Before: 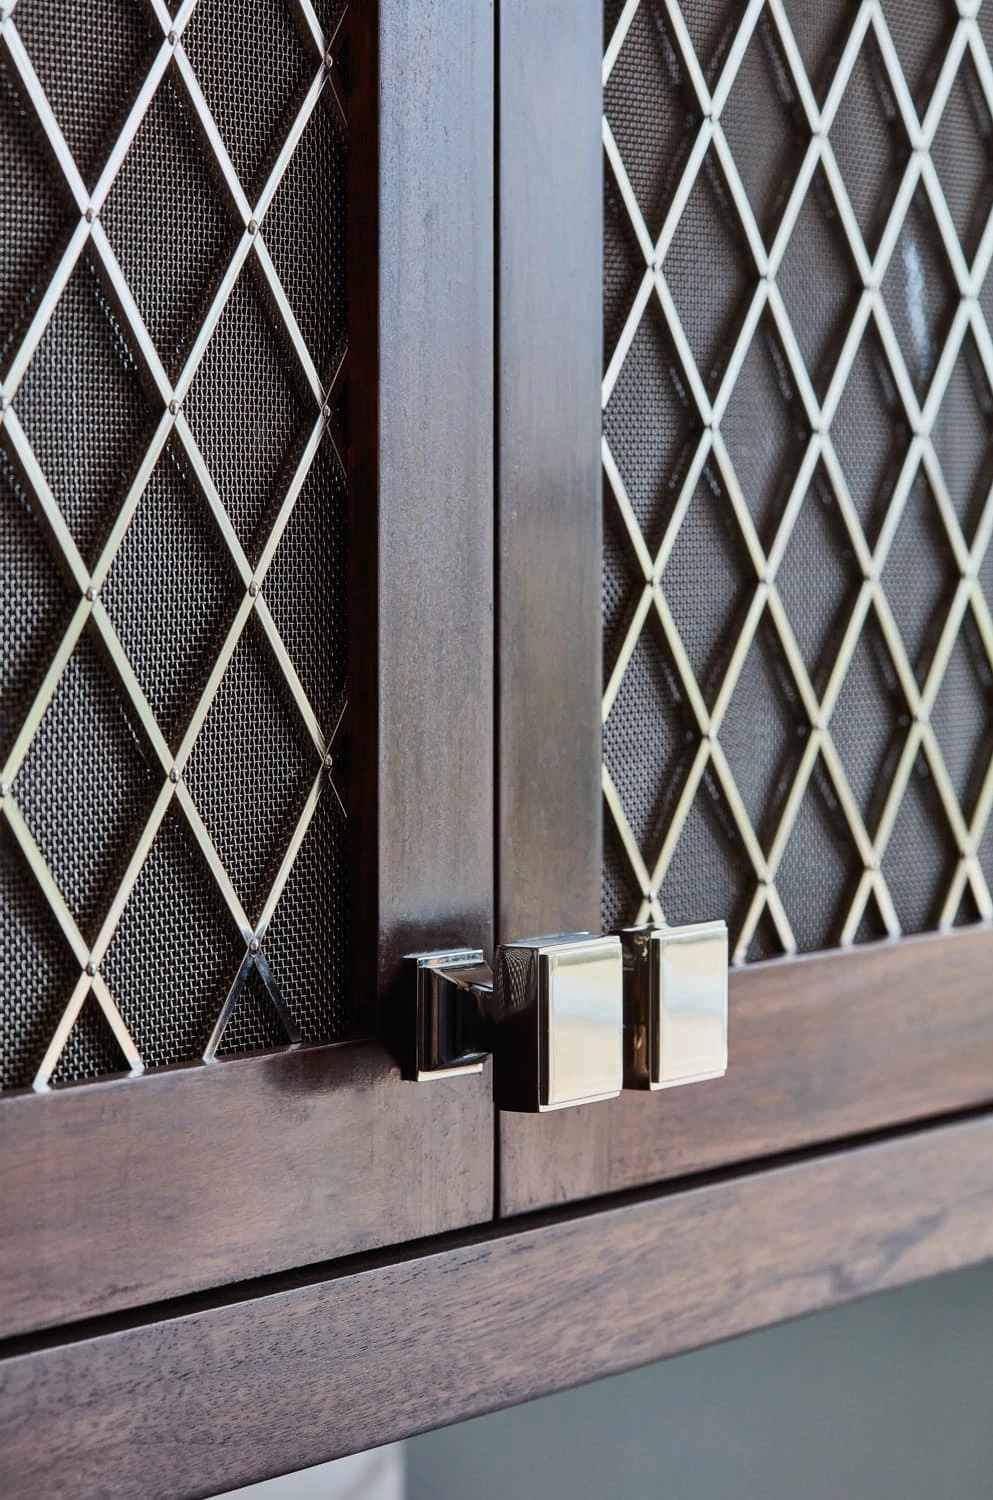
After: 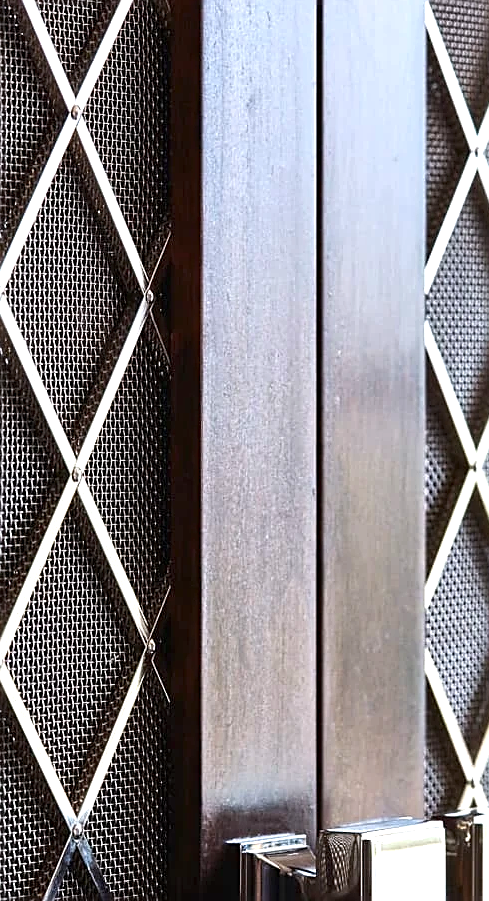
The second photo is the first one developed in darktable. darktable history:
white balance: red 1.004, blue 1.024
crop: left 17.835%, top 7.675%, right 32.881%, bottom 32.213%
sharpen: on, module defaults
exposure: exposure 1 EV, compensate highlight preservation false
